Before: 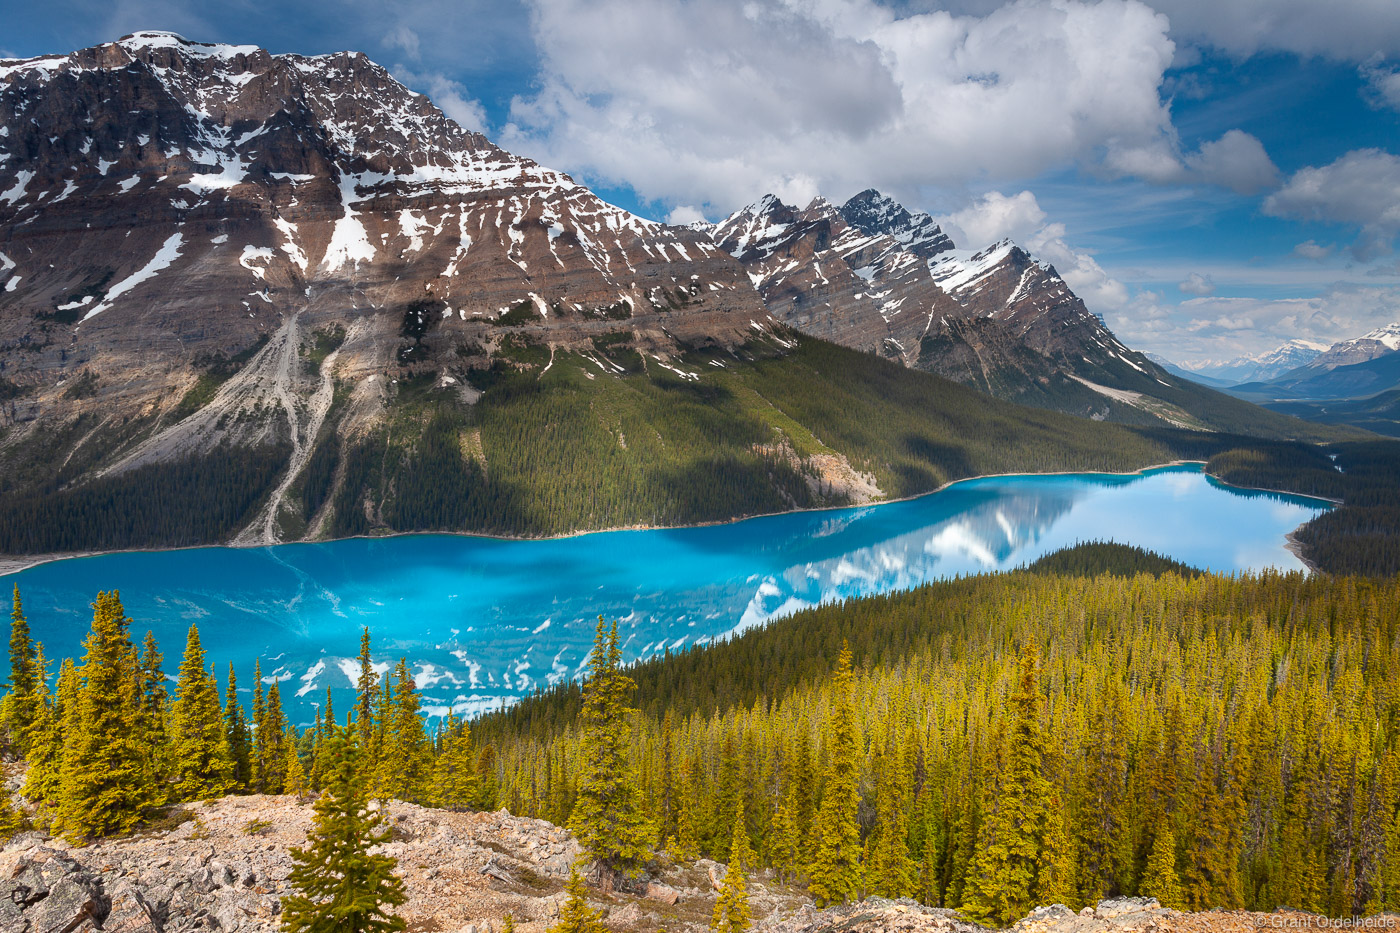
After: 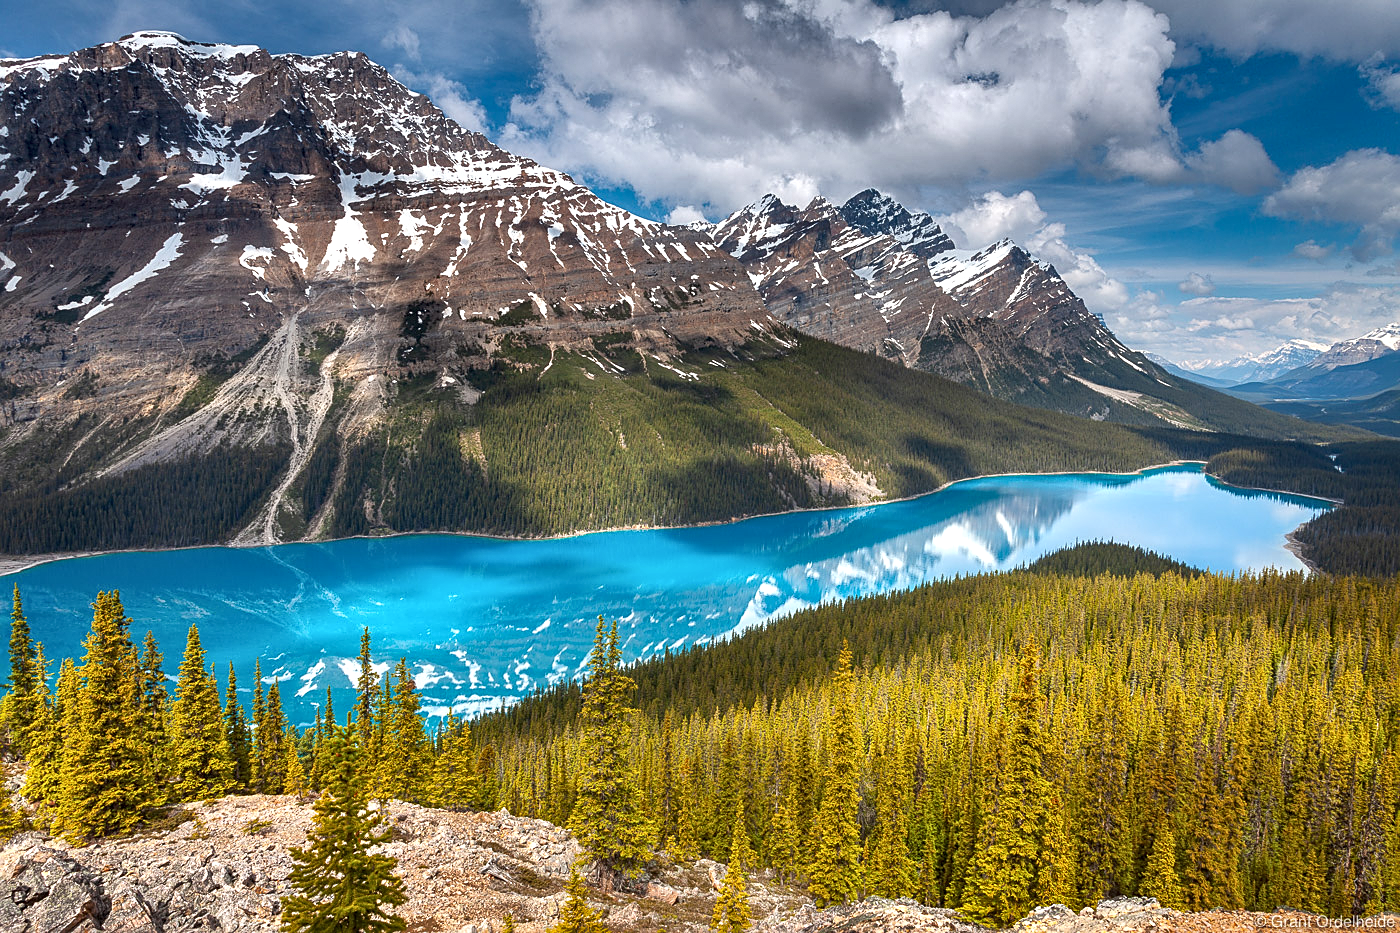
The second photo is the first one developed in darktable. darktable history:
local contrast: on, module defaults
shadows and highlights: shadows 19.13, highlights -83.41, soften with gaussian
exposure: exposure 0.3 EV, compensate highlight preservation false
sharpen: on, module defaults
